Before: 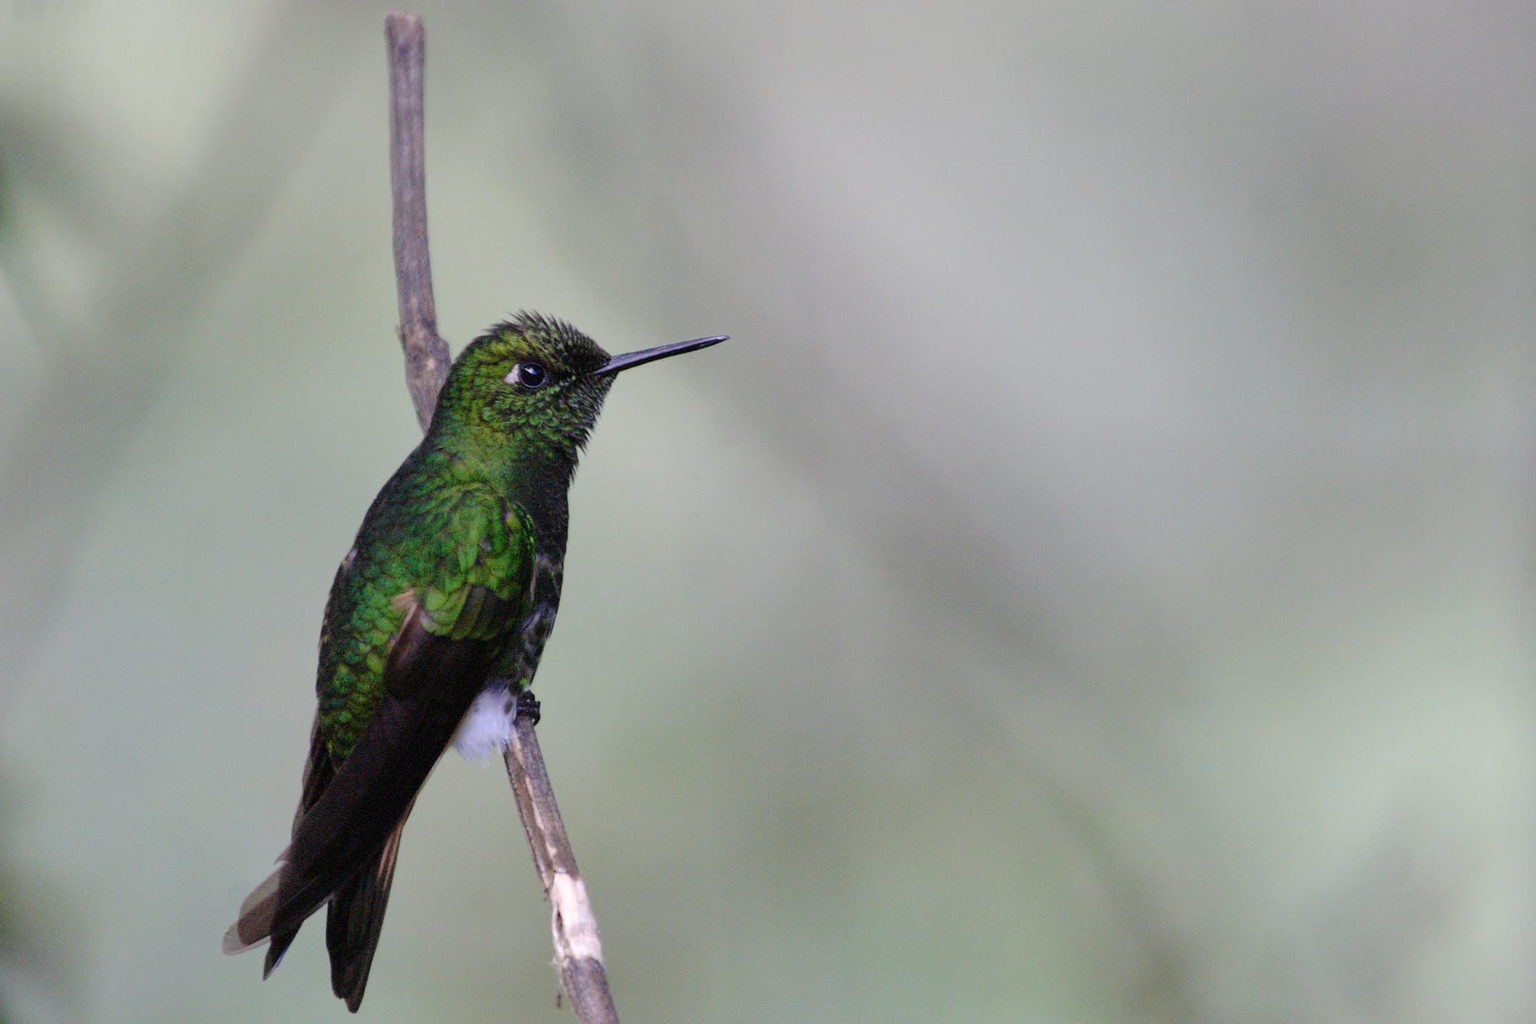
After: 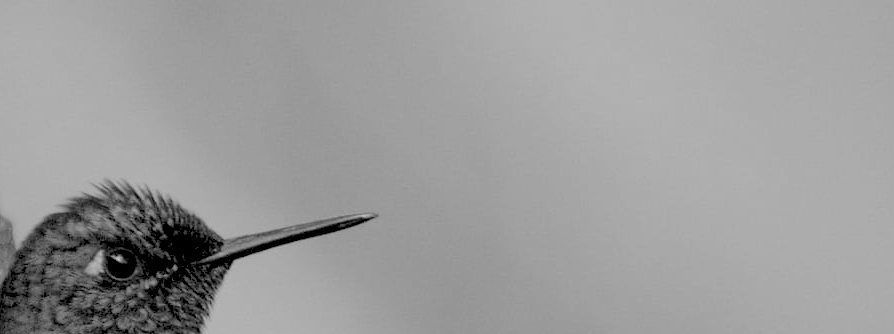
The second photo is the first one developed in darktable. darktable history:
rgb levels: preserve colors sum RGB, levels [[0.038, 0.433, 0.934], [0, 0.5, 1], [0, 0.5, 1]]
monochrome: a 14.95, b -89.96
tone equalizer: on, module defaults
crop: left 28.64%, top 16.832%, right 26.637%, bottom 58.055%
